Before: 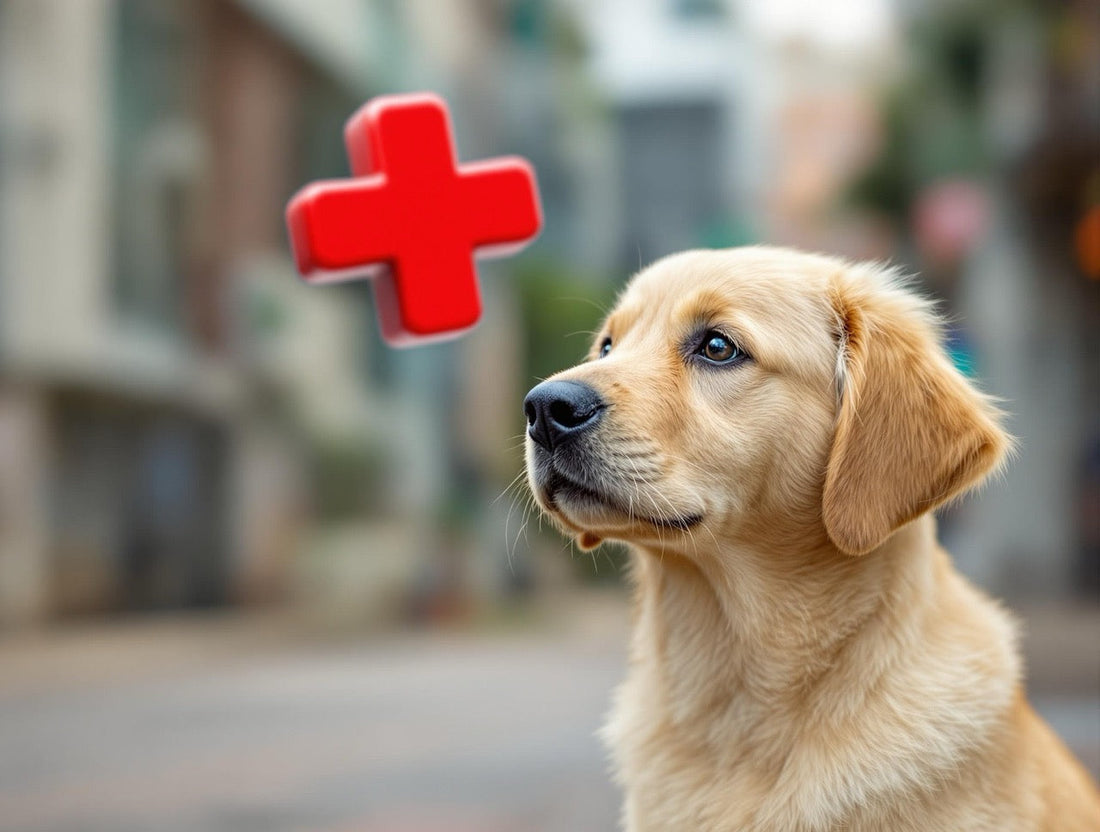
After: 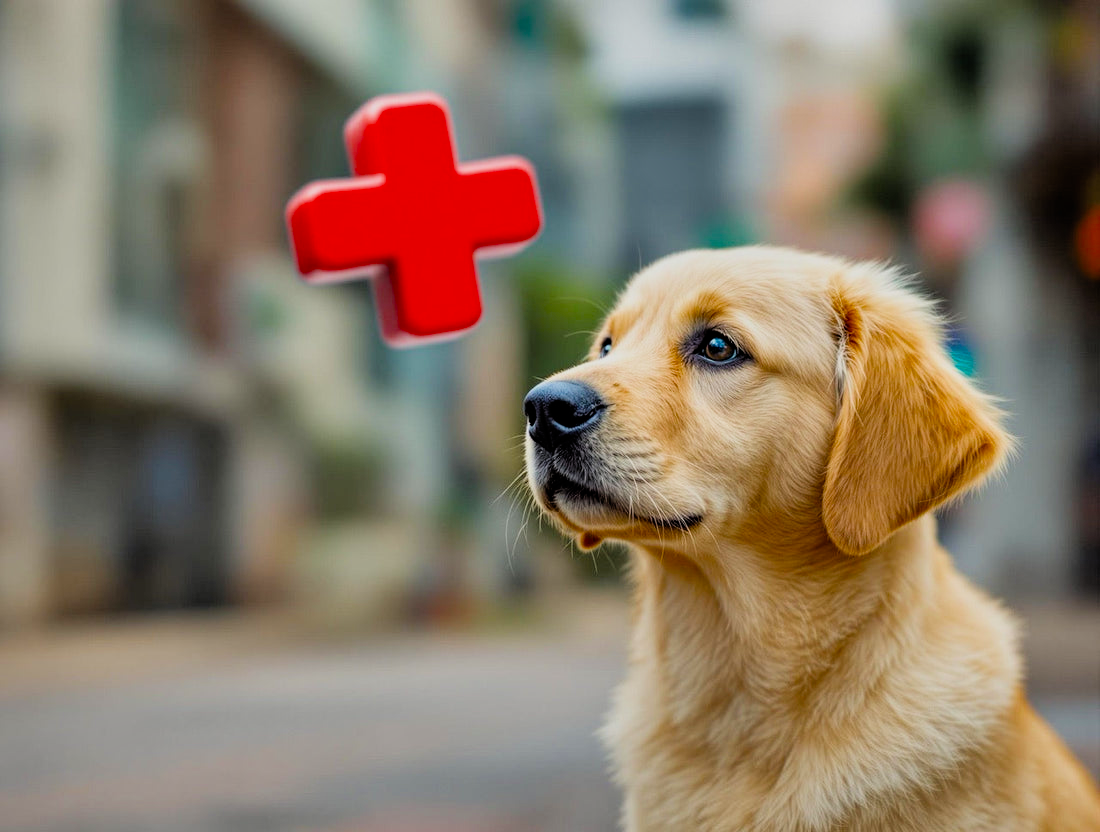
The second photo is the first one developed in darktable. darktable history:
filmic rgb: black relative exposure -7.75 EV, white relative exposure 4.4 EV, threshold 3 EV, hardness 3.76, latitude 38.11%, contrast 0.966, highlights saturation mix 10%, shadows ↔ highlights balance 4.59%, color science v4 (2020), enable highlight reconstruction true
shadows and highlights: shadows 19.13, highlights -83.41, soften with gaussian
color balance rgb: linear chroma grading › global chroma 10%, global vibrance 10%, contrast 15%, saturation formula JzAzBz (2021)
